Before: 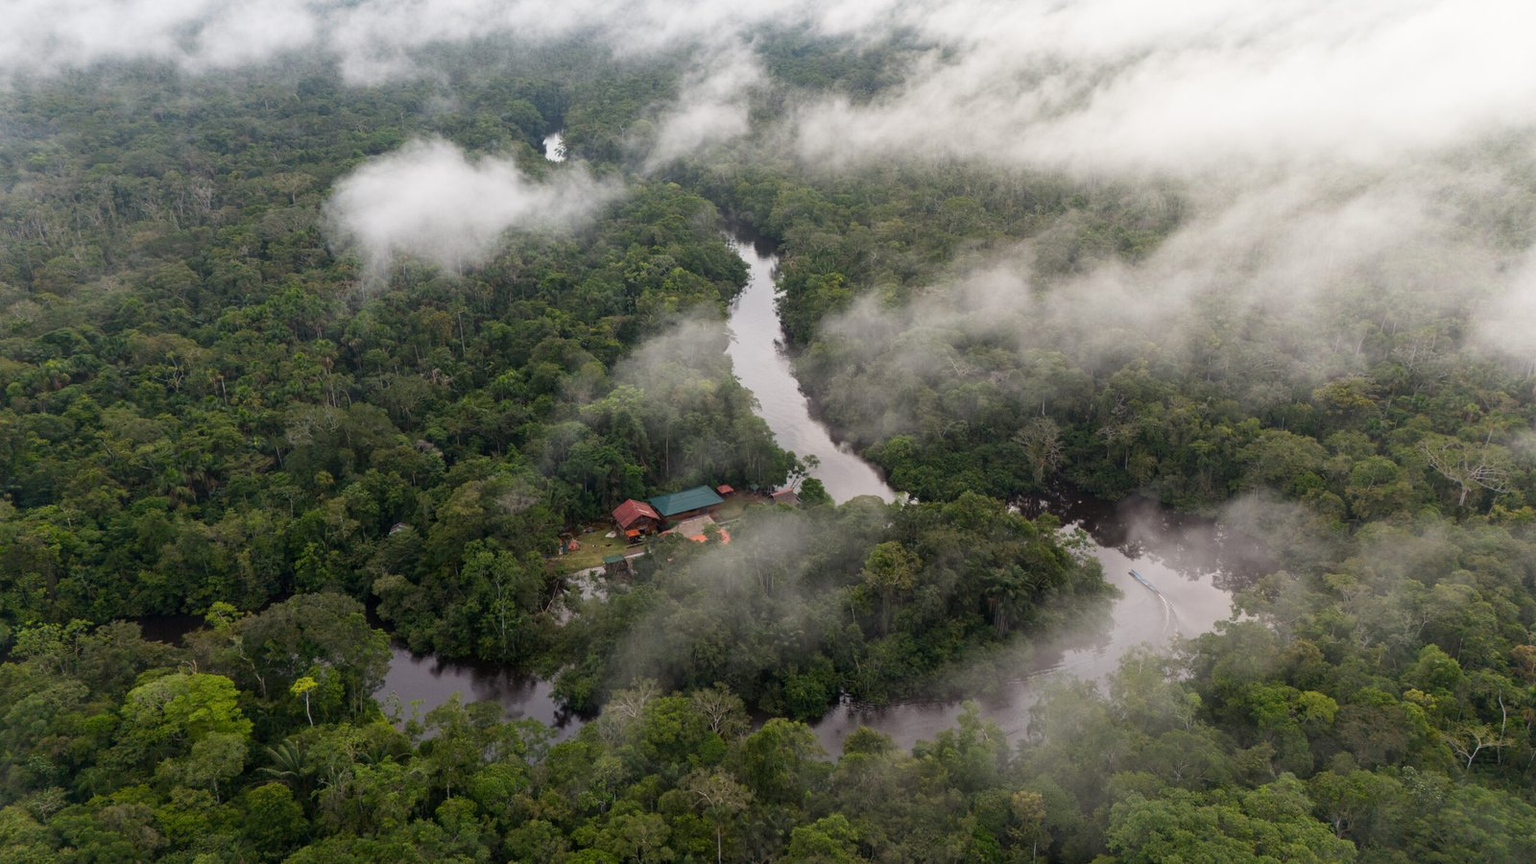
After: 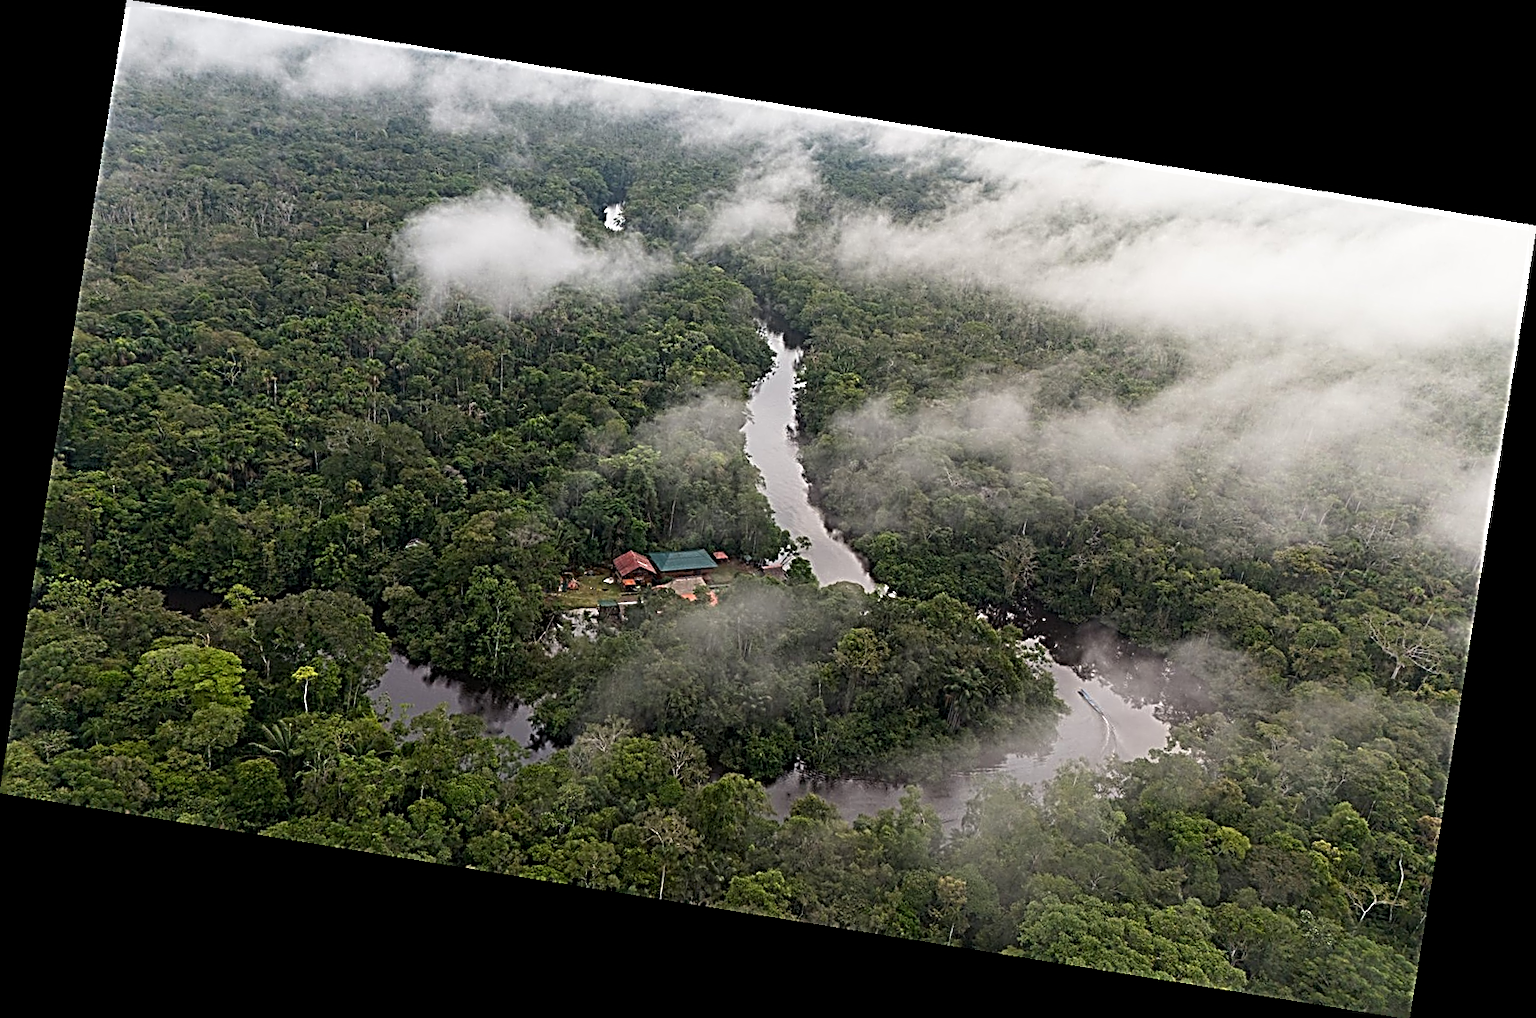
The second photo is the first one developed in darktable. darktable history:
sharpen: radius 3.158, amount 1.731
rotate and perspective: rotation 9.12°, automatic cropping off
